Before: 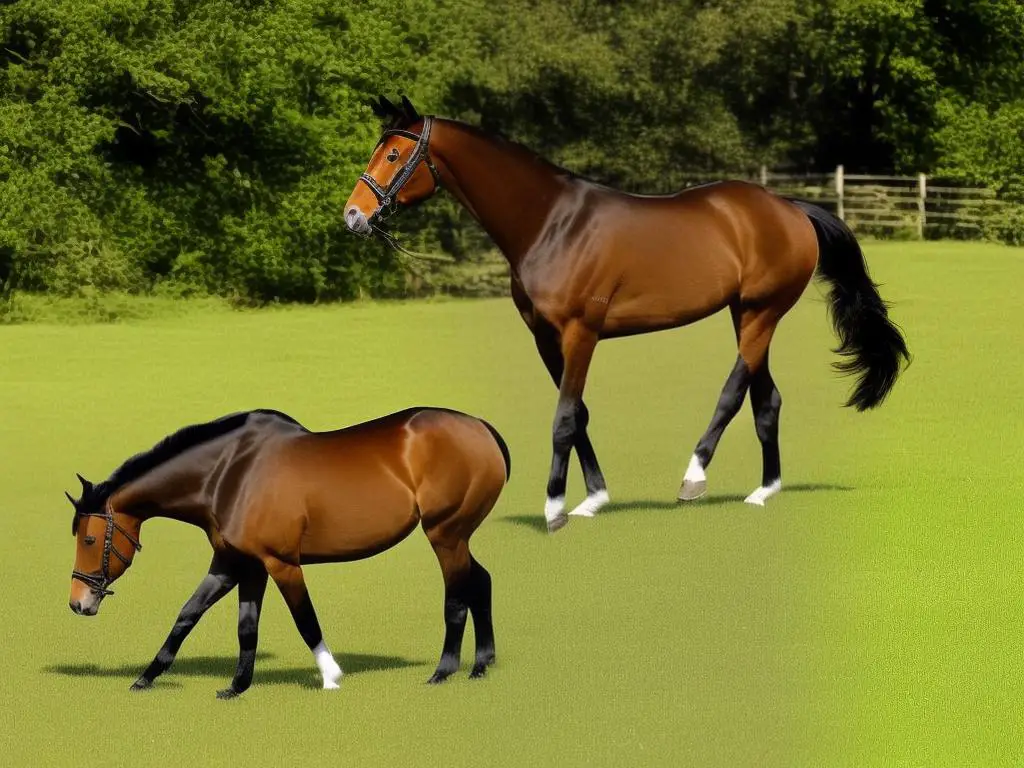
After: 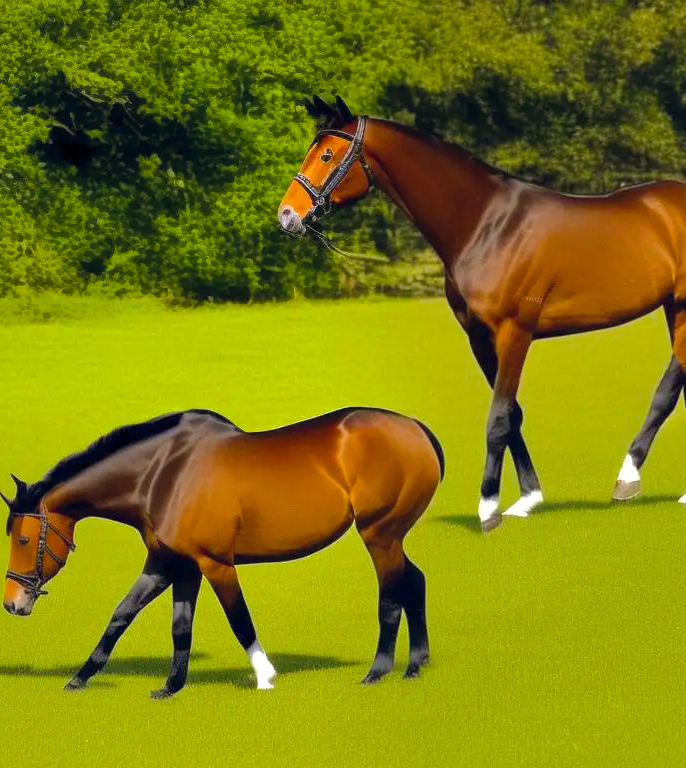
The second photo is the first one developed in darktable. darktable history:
crop and rotate: left 6.48%, right 26.447%
exposure: exposure 0.559 EV, compensate highlight preservation false
shadows and highlights: shadows 39.79, highlights -59.88
color balance rgb: global offset › chroma 0.063%, global offset › hue 253.62°, linear chroma grading › shadows 10.177%, linear chroma grading › highlights 10.317%, linear chroma grading › global chroma 15.098%, linear chroma grading › mid-tones 14.84%, perceptual saturation grading › global saturation -0.098%, global vibrance 9.383%
